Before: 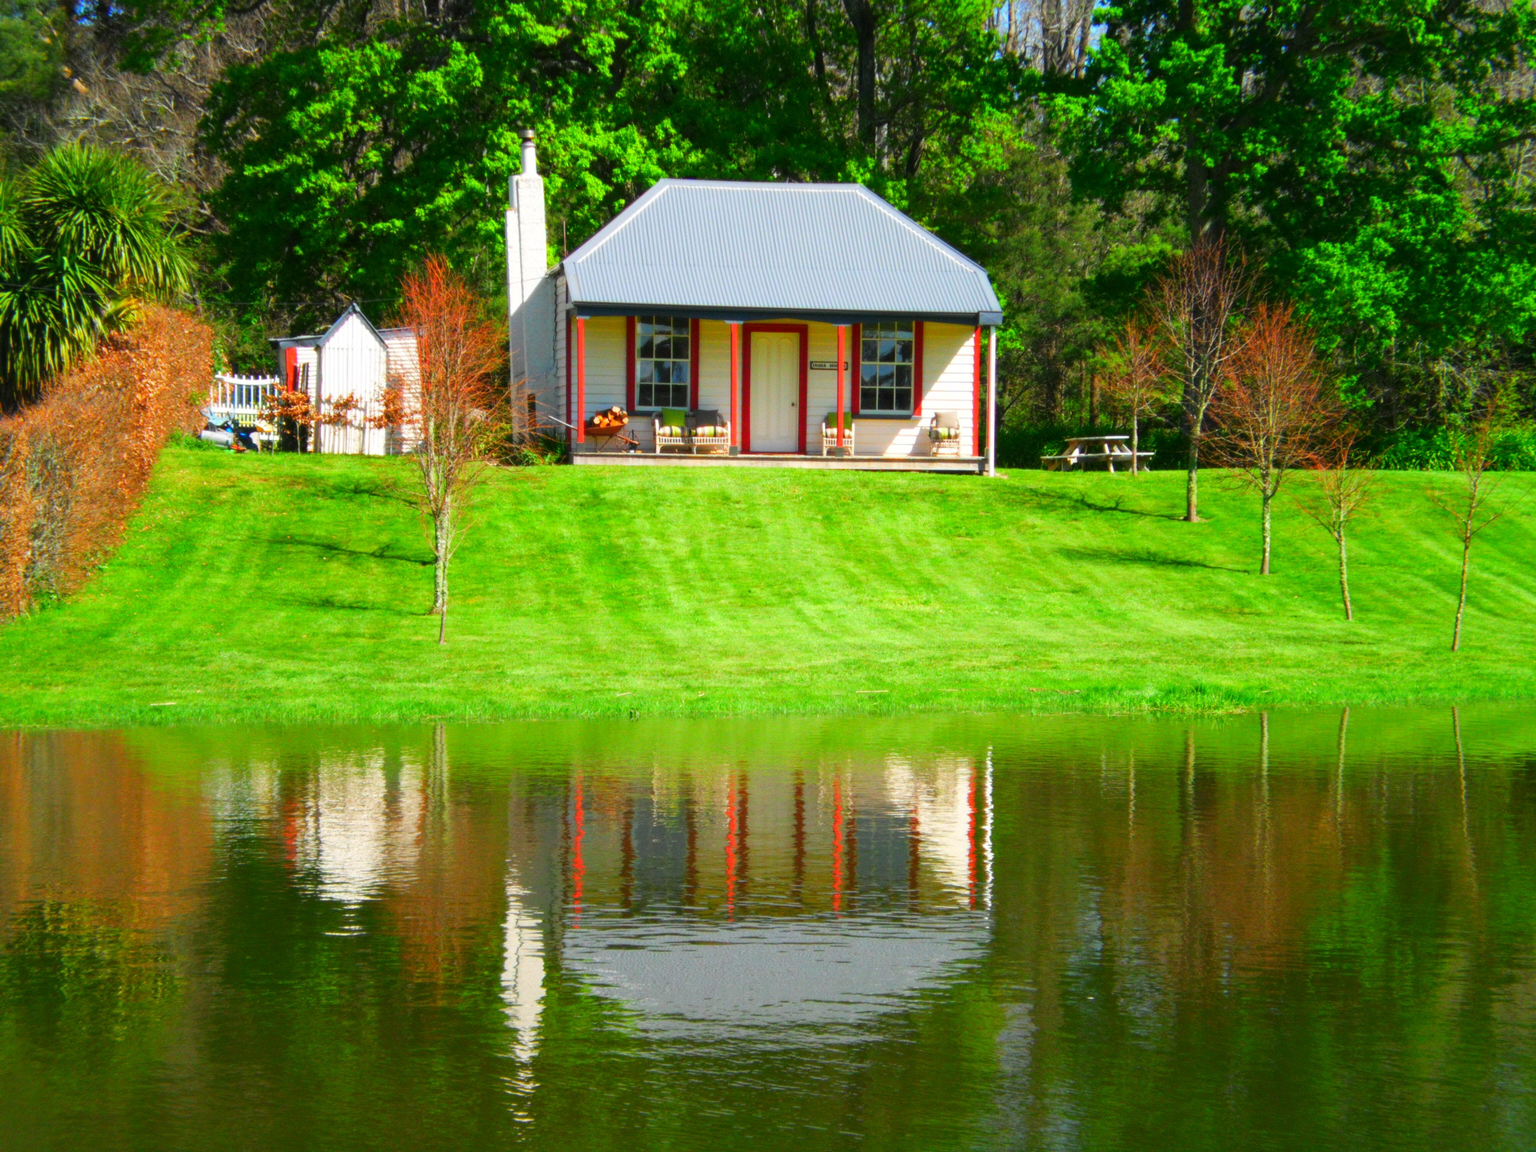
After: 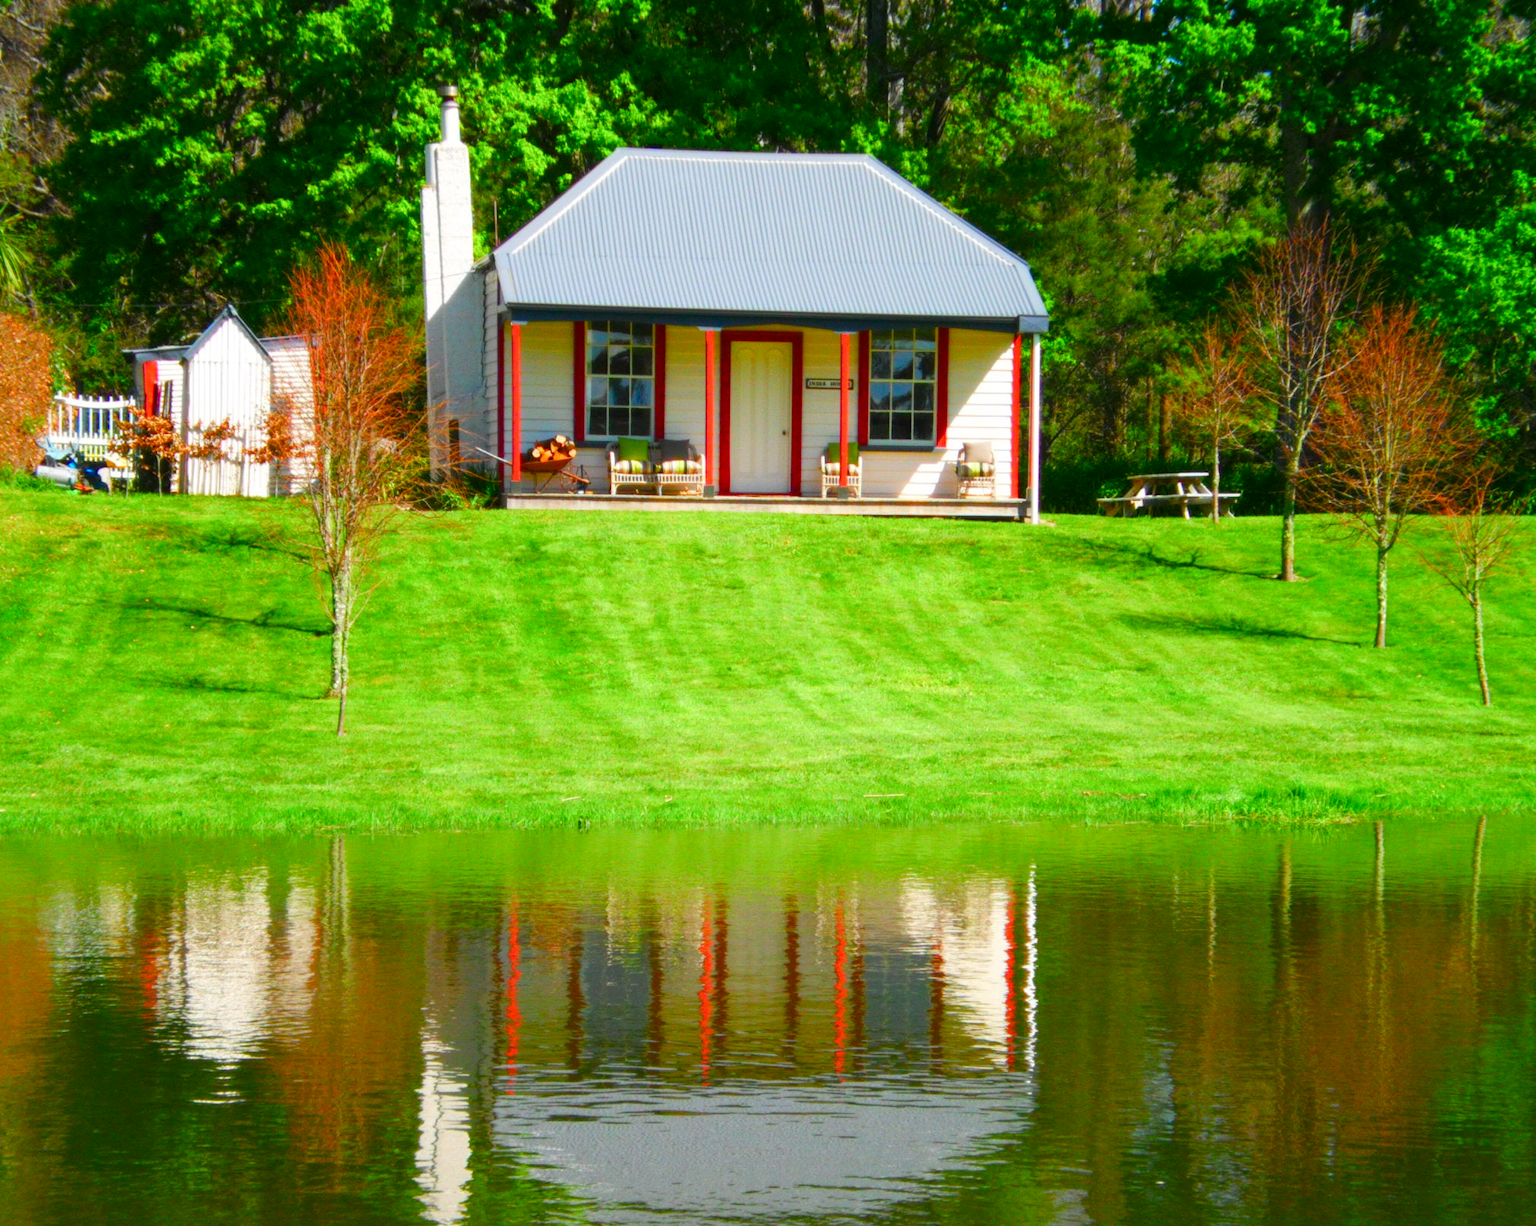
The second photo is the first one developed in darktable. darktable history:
color balance rgb: perceptual saturation grading › global saturation 20%, perceptual saturation grading › highlights -25%, perceptual saturation grading › shadows 25%
crop: left 11.225%, top 5.381%, right 9.565%, bottom 10.314%
